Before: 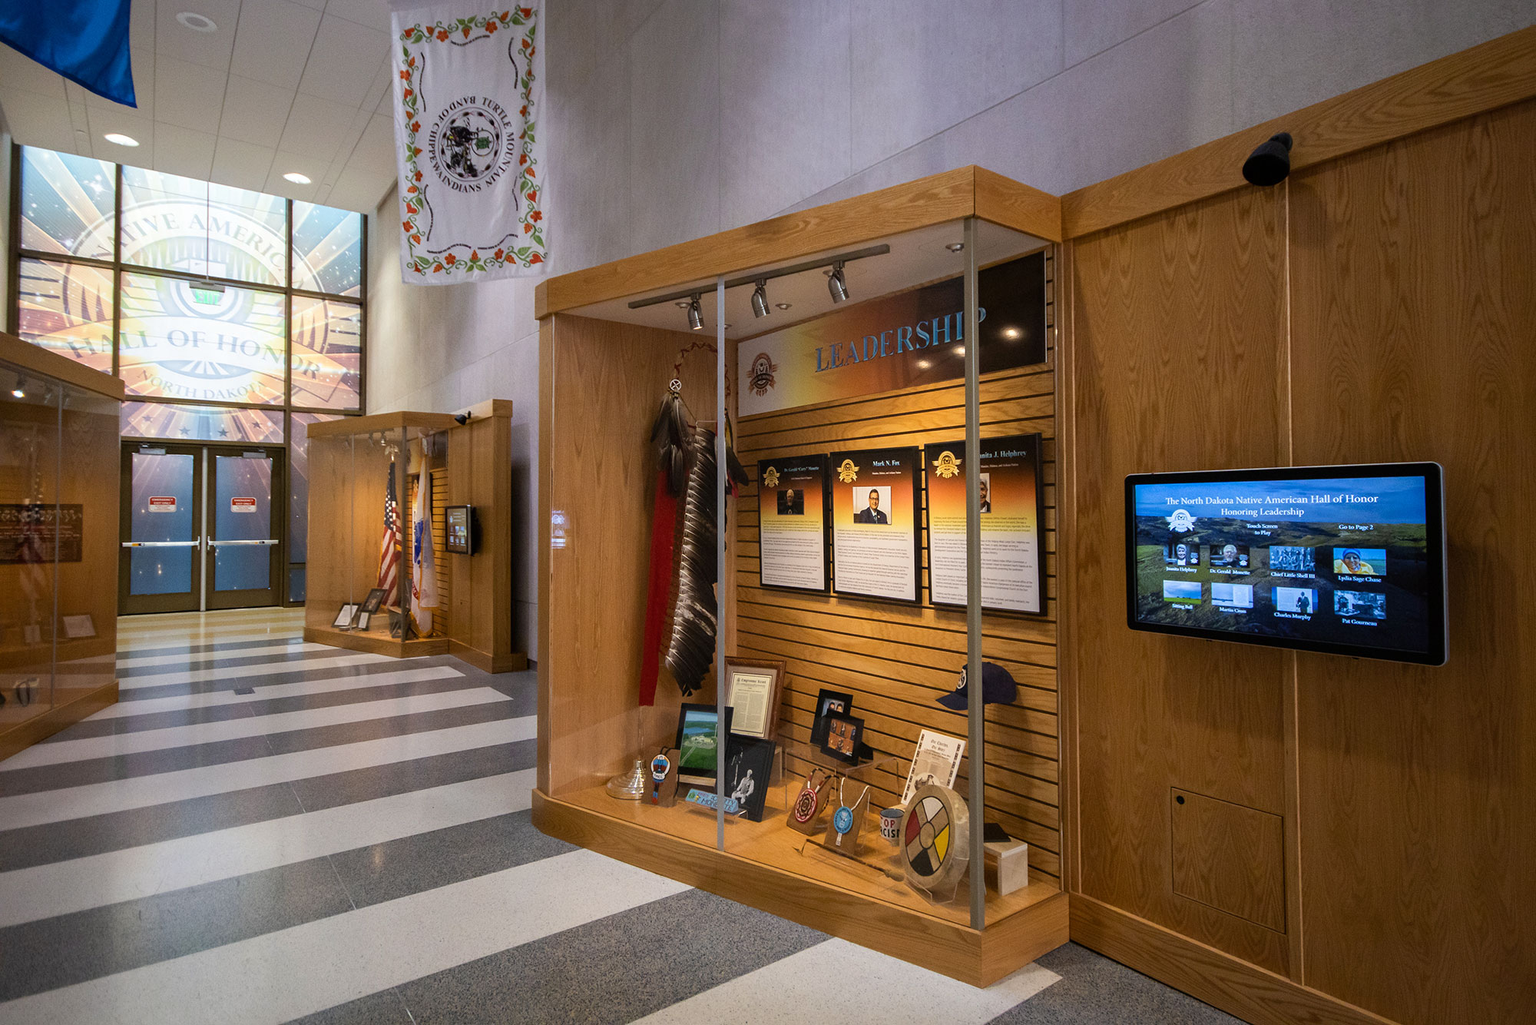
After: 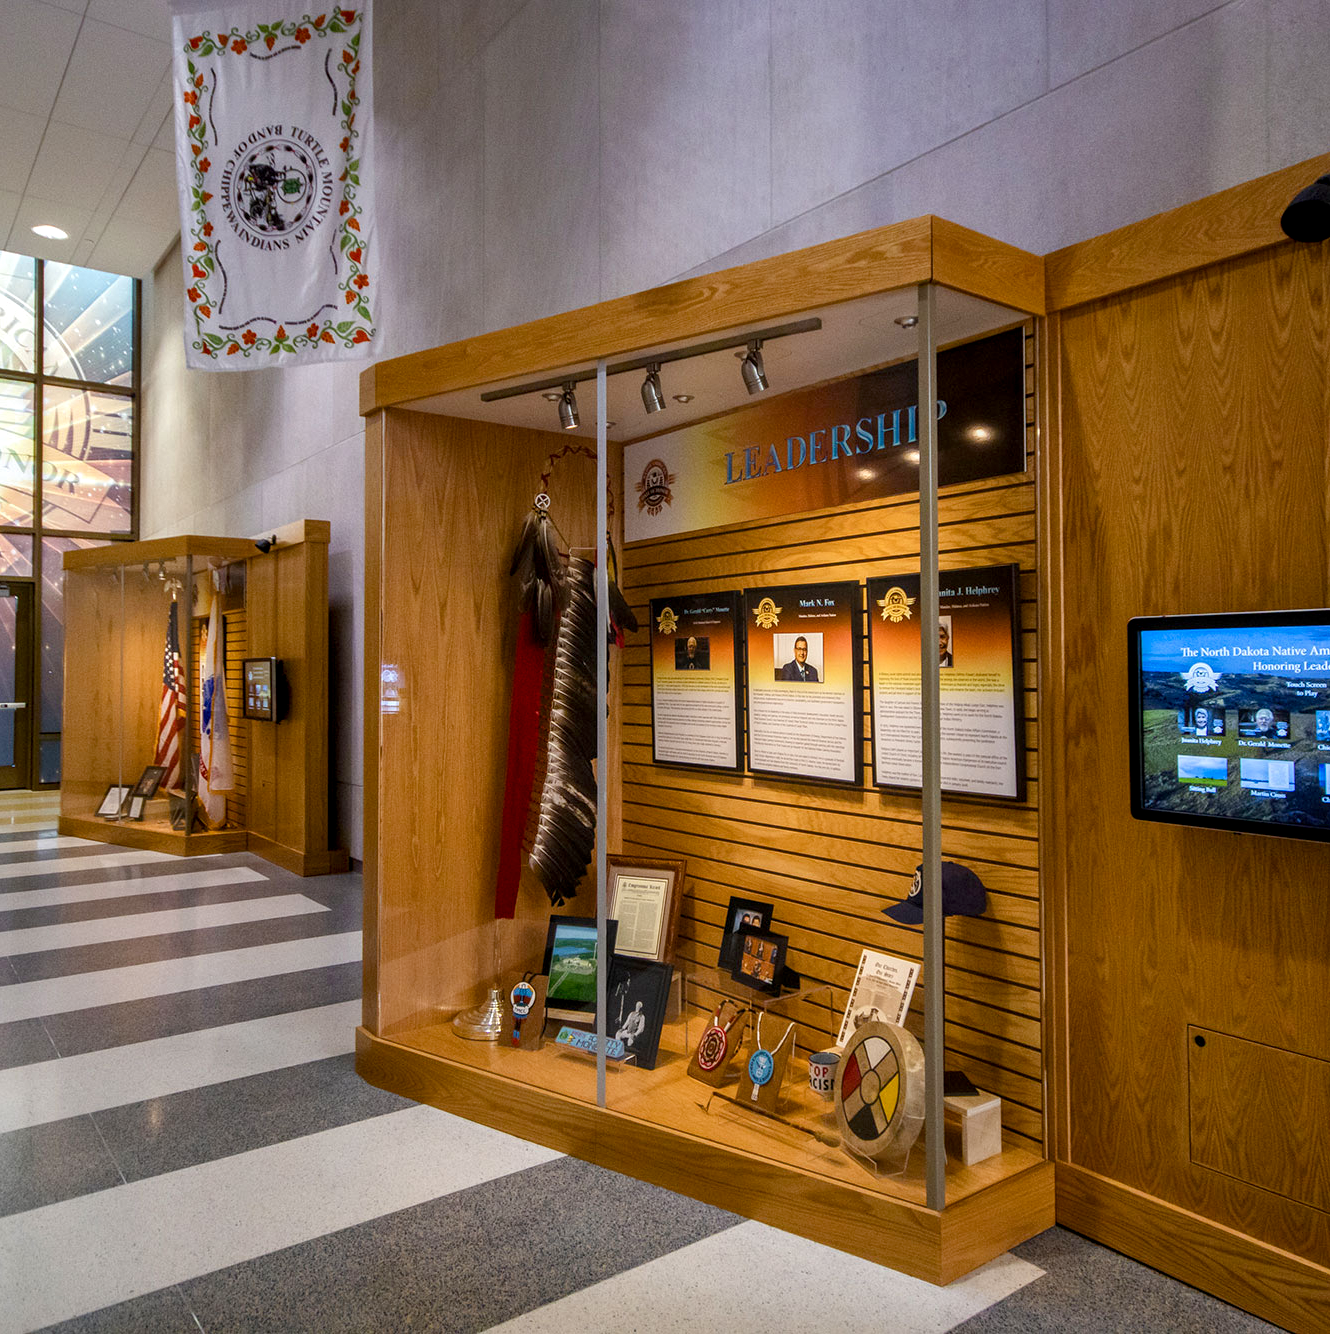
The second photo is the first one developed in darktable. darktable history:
crop: left 16.899%, right 16.556%
shadows and highlights: soften with gaussian
color balance rgb: perceptual saturation grading › global saturation 20%, perceptual saturation grading › highlights -25%, perceptual saturation grading › shadows 25%
local contrast: on, module defaults
